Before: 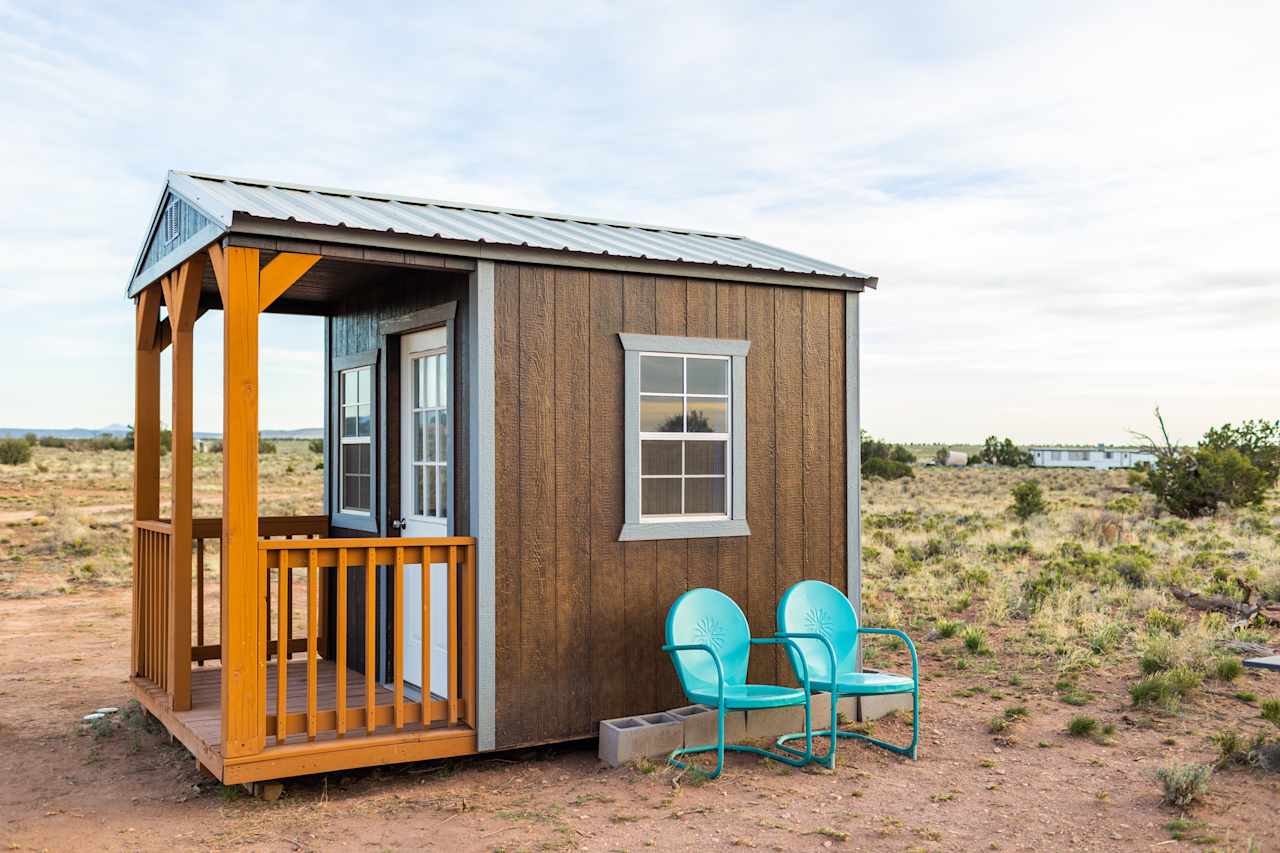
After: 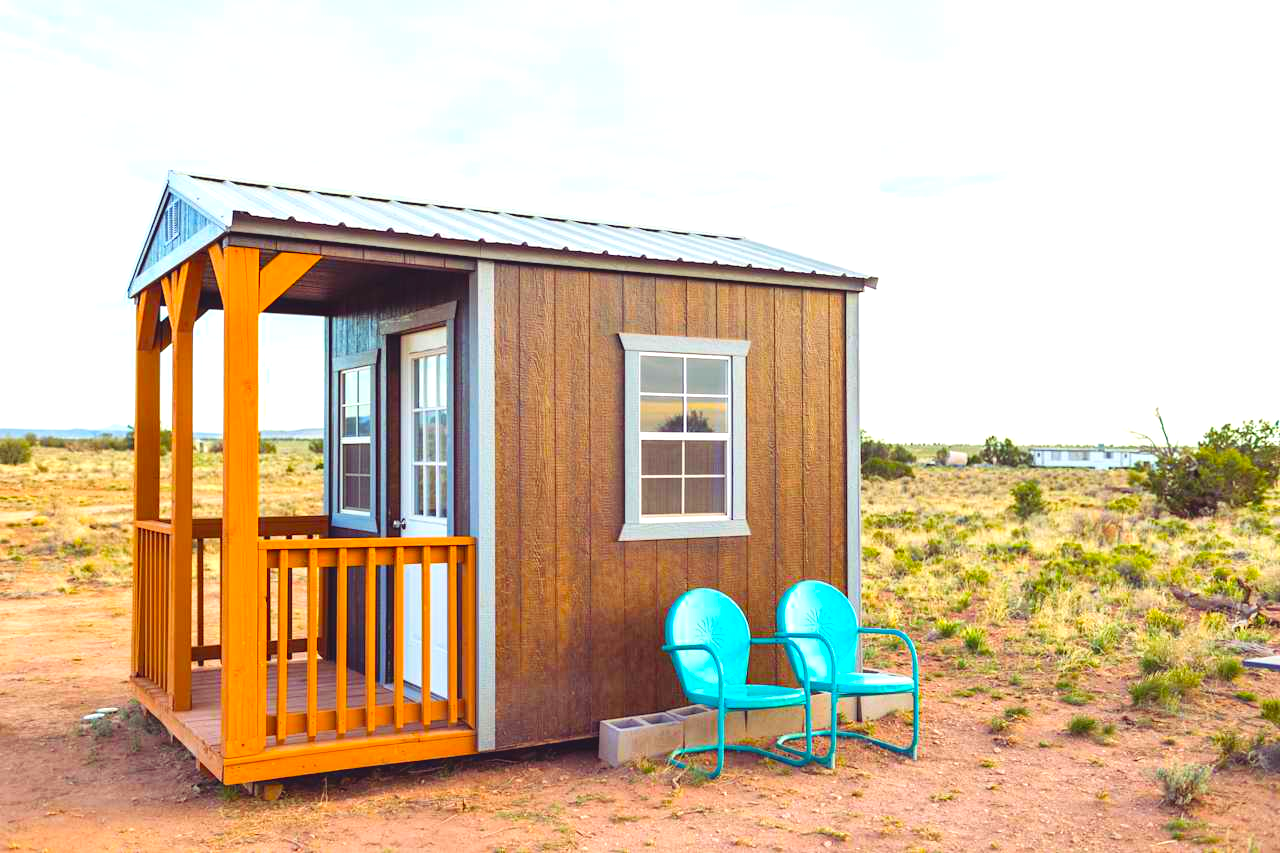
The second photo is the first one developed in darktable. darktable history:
exposure: exposure 0.781 EV, compensate exposure bias true, compensate highlight preservation false
contrast brightness saturation: contrast 0.039, saturation 0.164
color balance rgb: shadows lift › luminance 0.261%, shadows lift › chroma 6.896%, shadows lift › hue 298.94°, global offset › luminance 0.742%, perceptual saturation grading › global saturation 31.001%, contrast -10.553%
